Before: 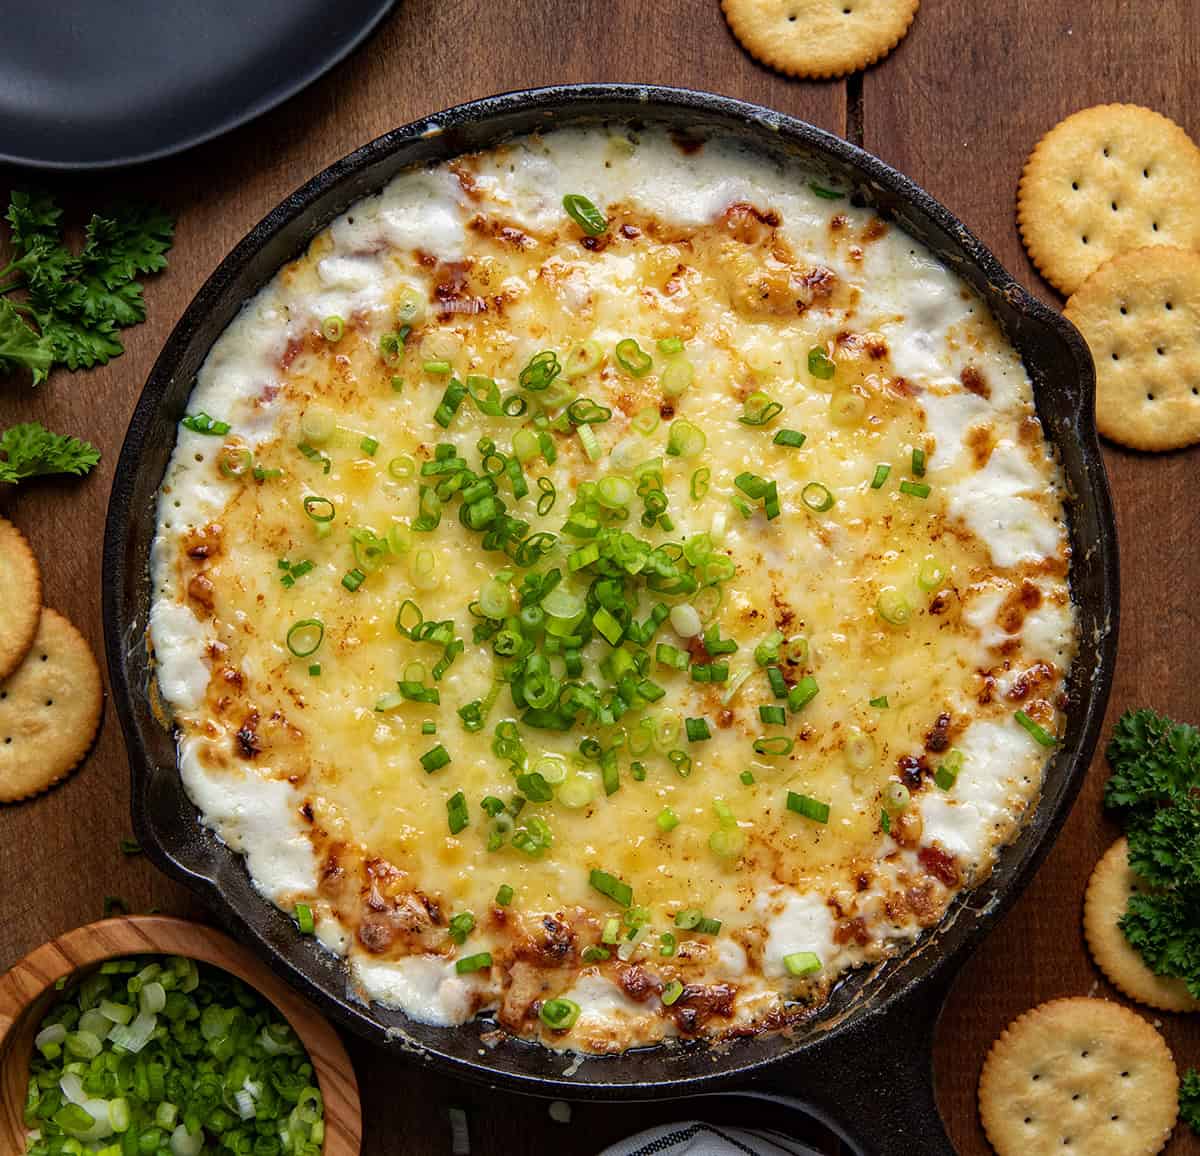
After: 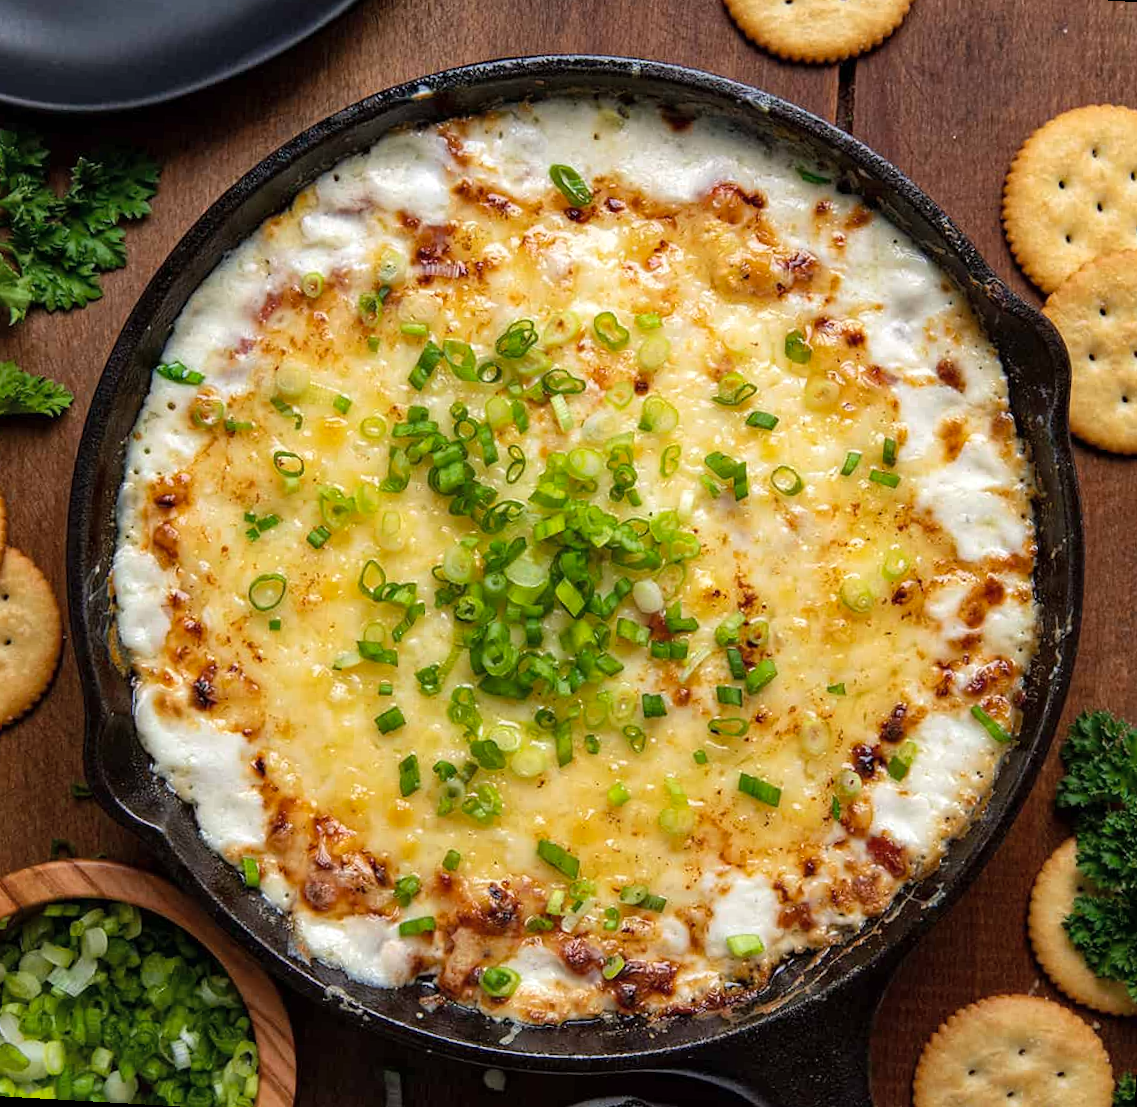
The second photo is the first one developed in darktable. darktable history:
shadows and highlights: shadows 31.25, highlights 0.912, soften with gaussian
contrast brightness saturation: saturation -0.167
crop and rotate: angle -3.26°, left 5.297%, top 5.163%, right 4.729%, bottom 4.255%
exposure: exposure 0.127 EV, compensate exposure bias true, compensate highlight preservation false
